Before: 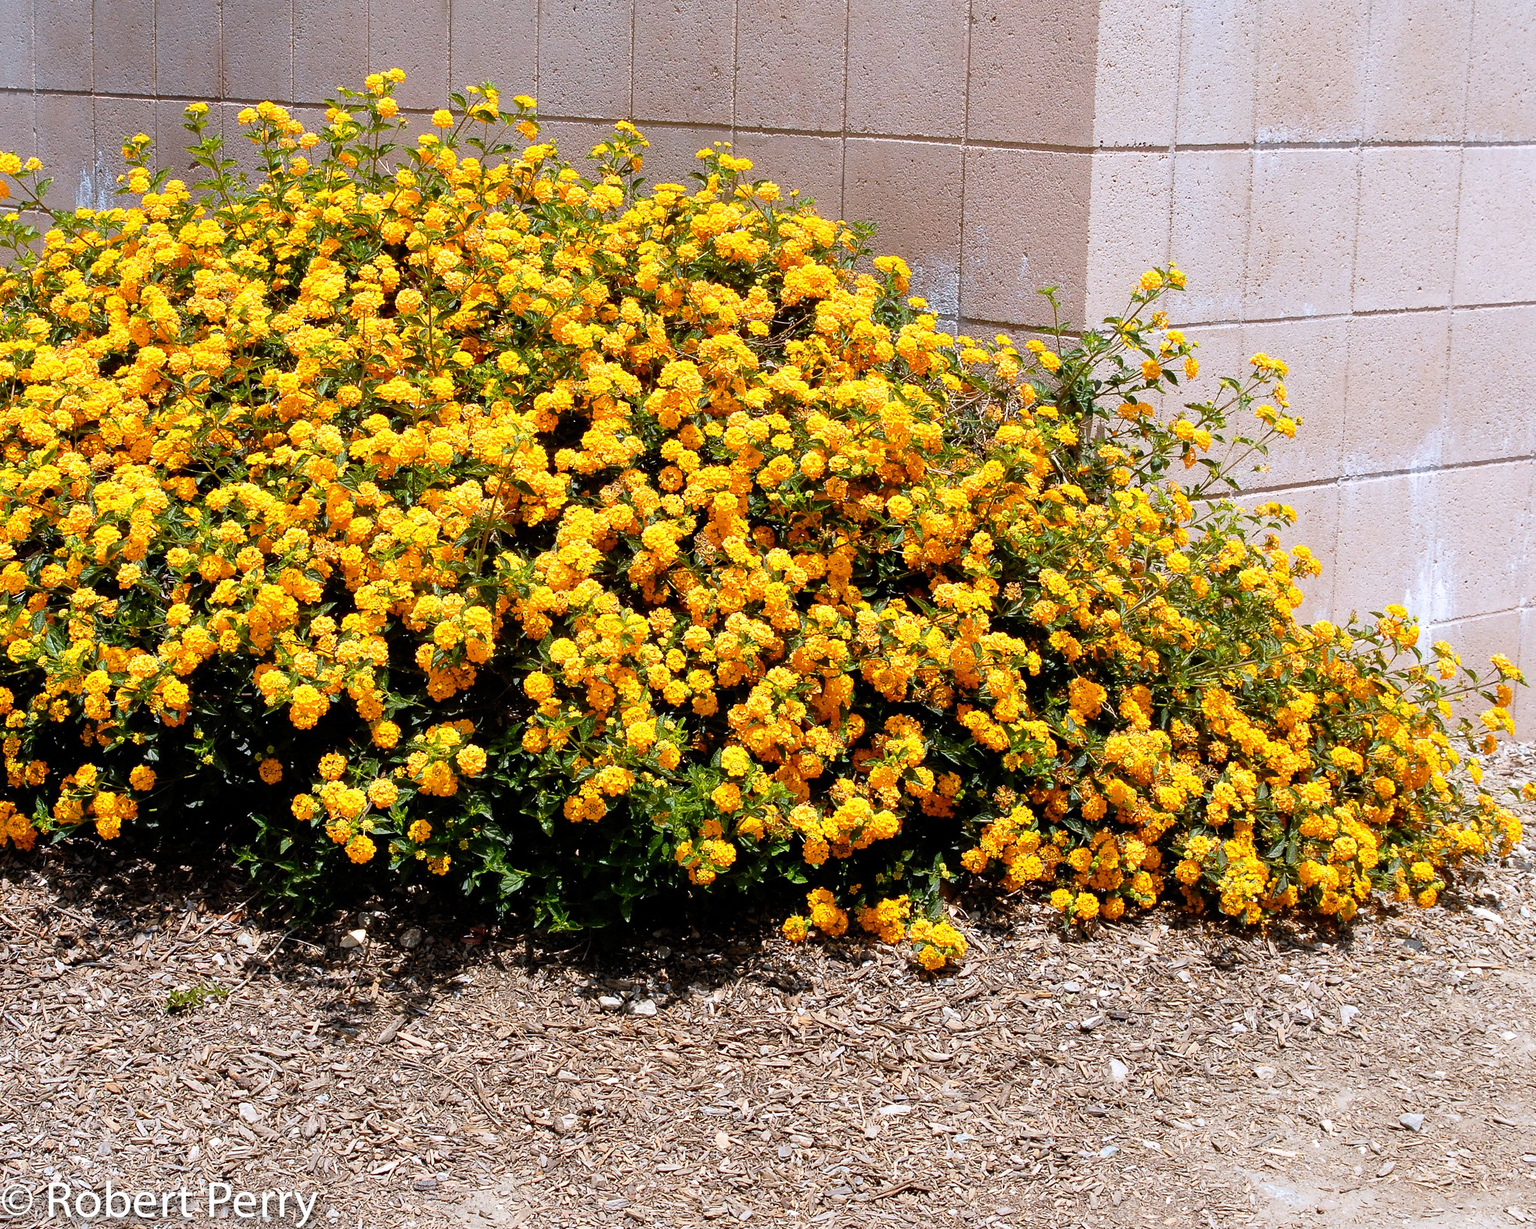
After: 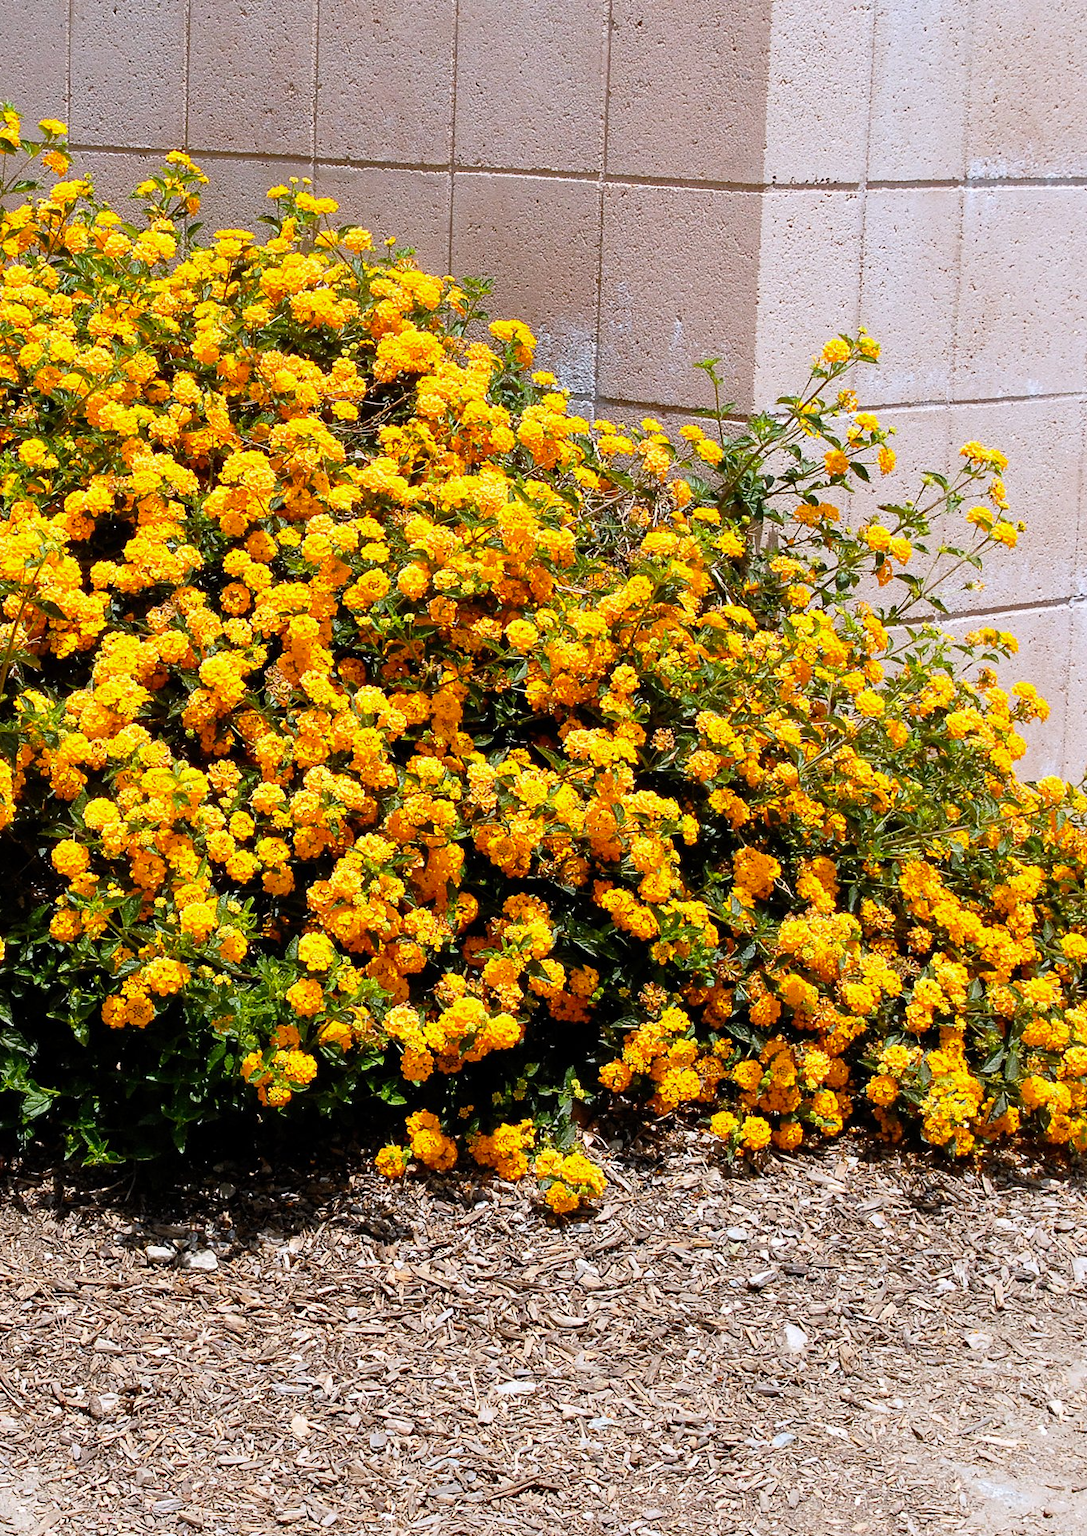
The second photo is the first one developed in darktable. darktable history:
crop: left 31.458%, top 0%, right 11.876%
vibrance: on, module defaults
